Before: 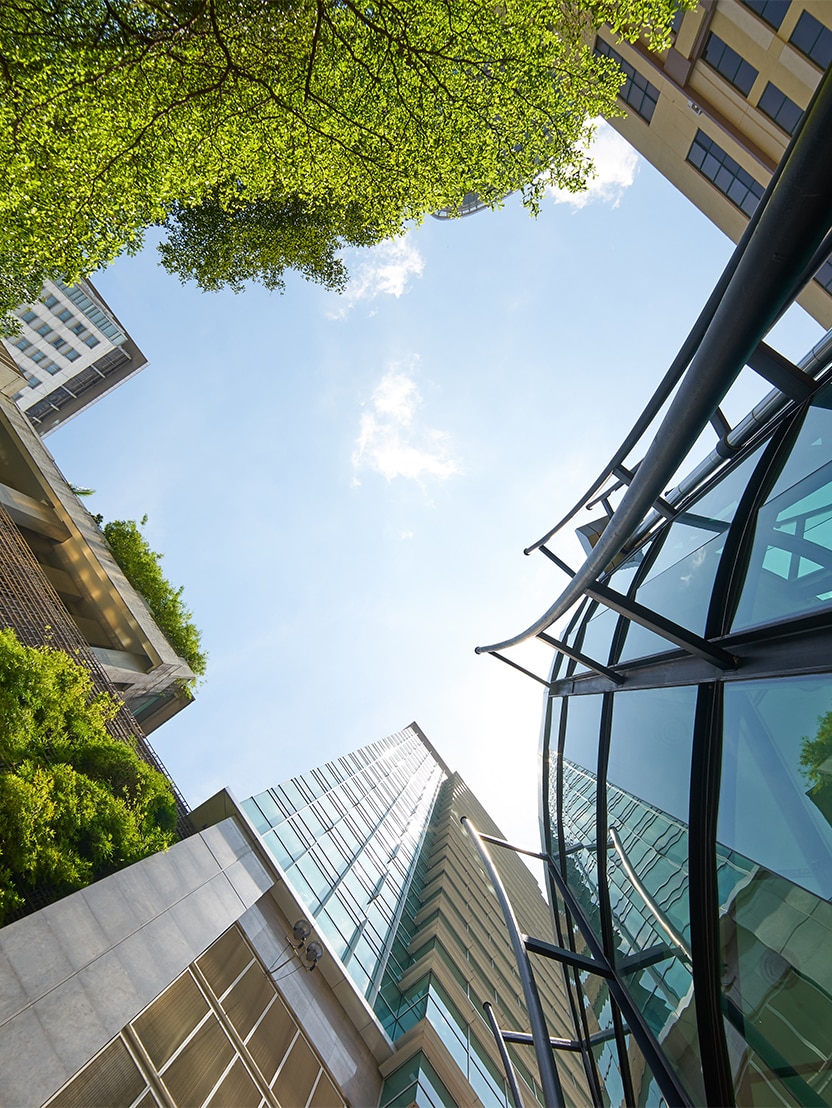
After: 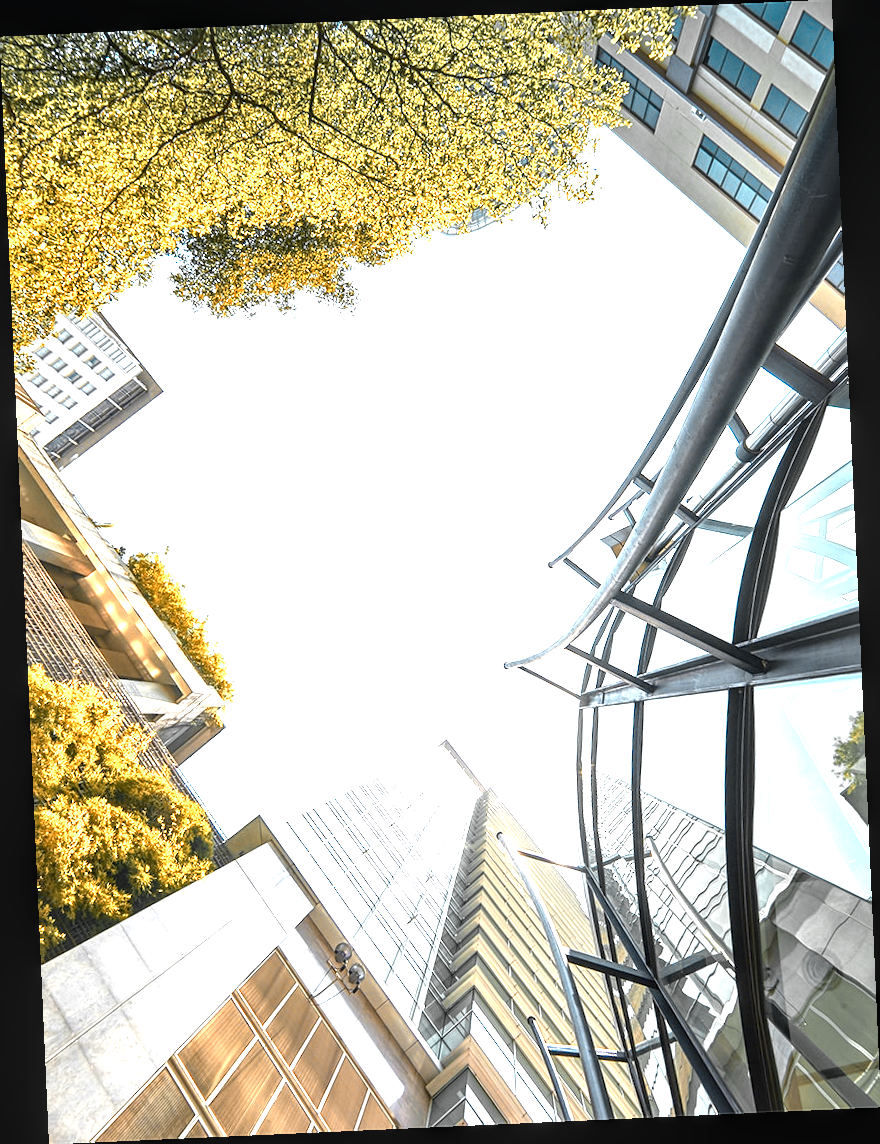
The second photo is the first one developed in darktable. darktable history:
white balance: emerald 1
rotate and perspective: rotation -2.56°, automatic cropping off
exposure: black level correction 0, exposure 1.741 EV, compensate exposure bias true, compensate highlight preservation false
color contrast: green-magenta contrast 0.81
graduated density: density 2.02 EV, hardness 44%, rotation 0.374°, offset 8.21, hue 208.8°, saturation 97%
color zones: curves: ch0 [(0.009, 0.528) (0.136, 0.6) (0.255, 0.586) (0.39, 0.528) (0.522, 0.584) (0.686, 0.736) (0.849, 0.561)]; ch1 [(0.045, 0.781) (0.14, 0.416) (0.257, 0.695) (0.442, 0.032) (0.738, 0.338) (0.818, 0.632) (0.891, 0.741) (1, 0.704)]; ch2 [(0, 0.667) (0.141, 0.52) (0.26, 0.37) (0.474, 0.432) (0.743, 0.286)]
local contrast: highlights 59%, detail 145%
